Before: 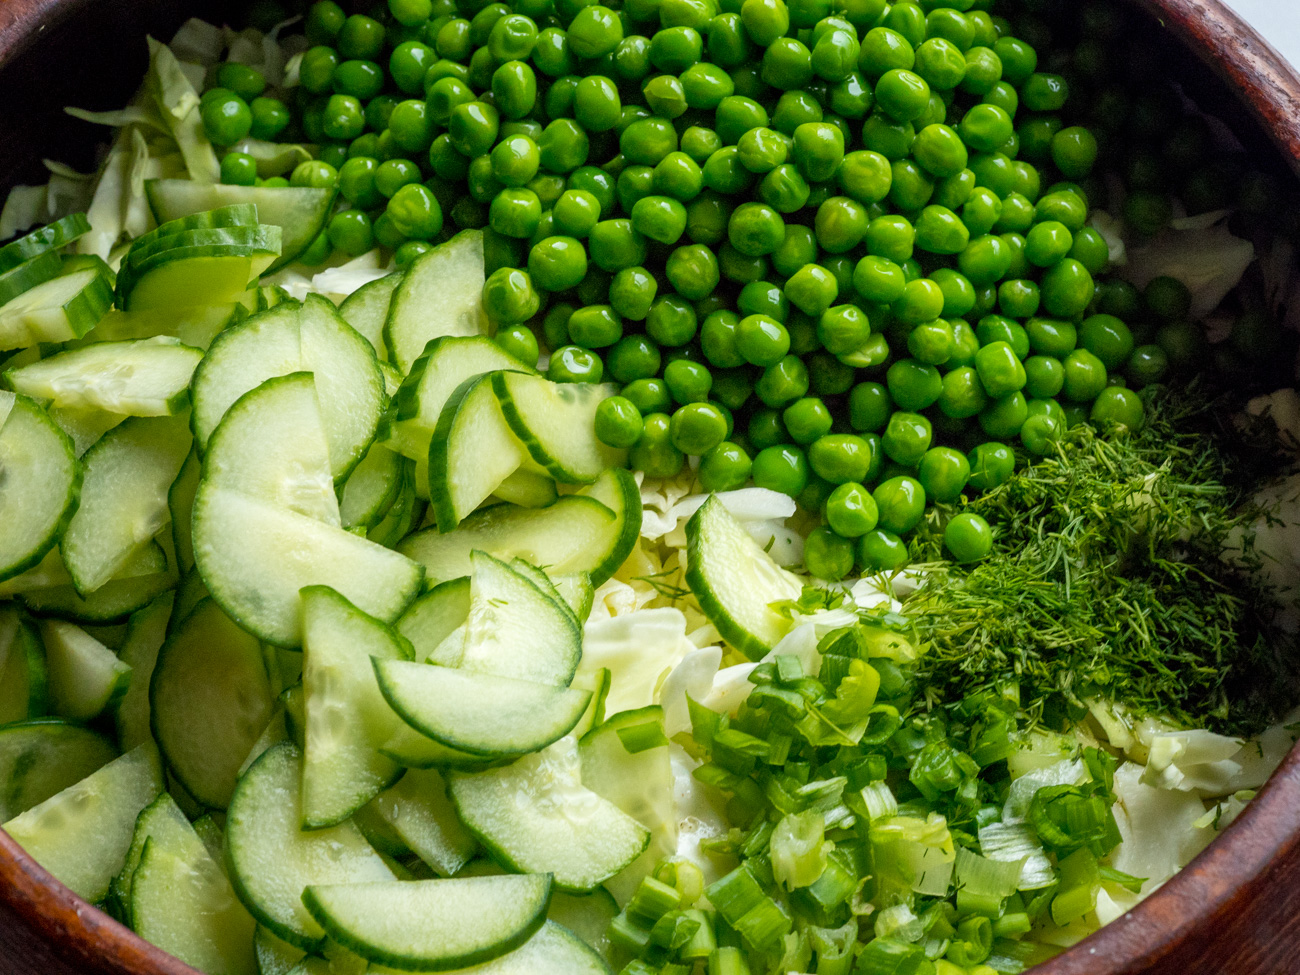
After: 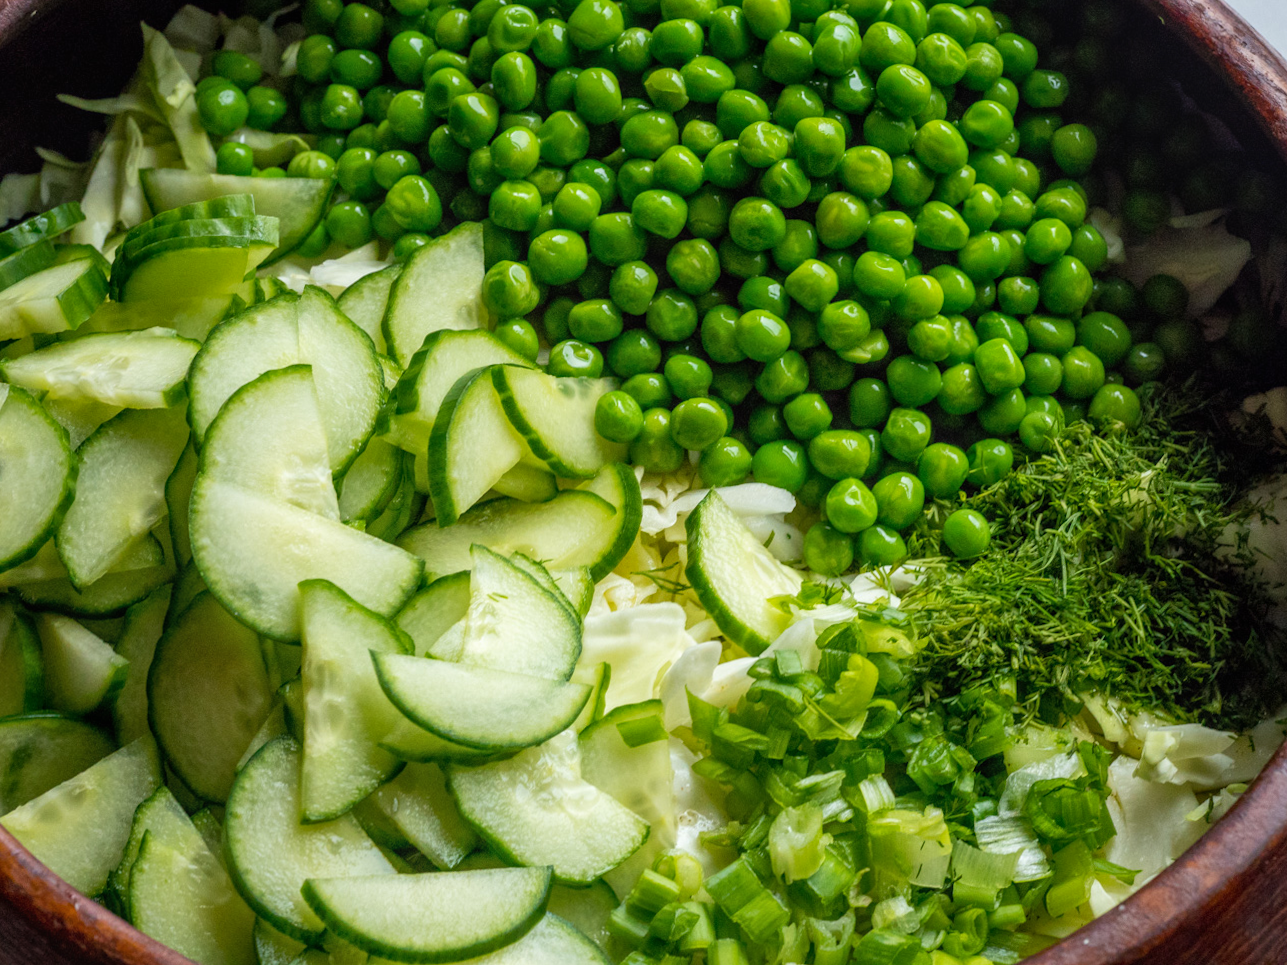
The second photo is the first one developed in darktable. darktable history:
local contrast: detail 110%
rotate and perspective: rotation 0.174°, lens shift (vertical) 0.013, lens shift (horizontal) 0.019, shear 0.001, automatic cropping original format, crop left 0.007, crop right 0.991, crop top 0.016, crop bottom 0.997
